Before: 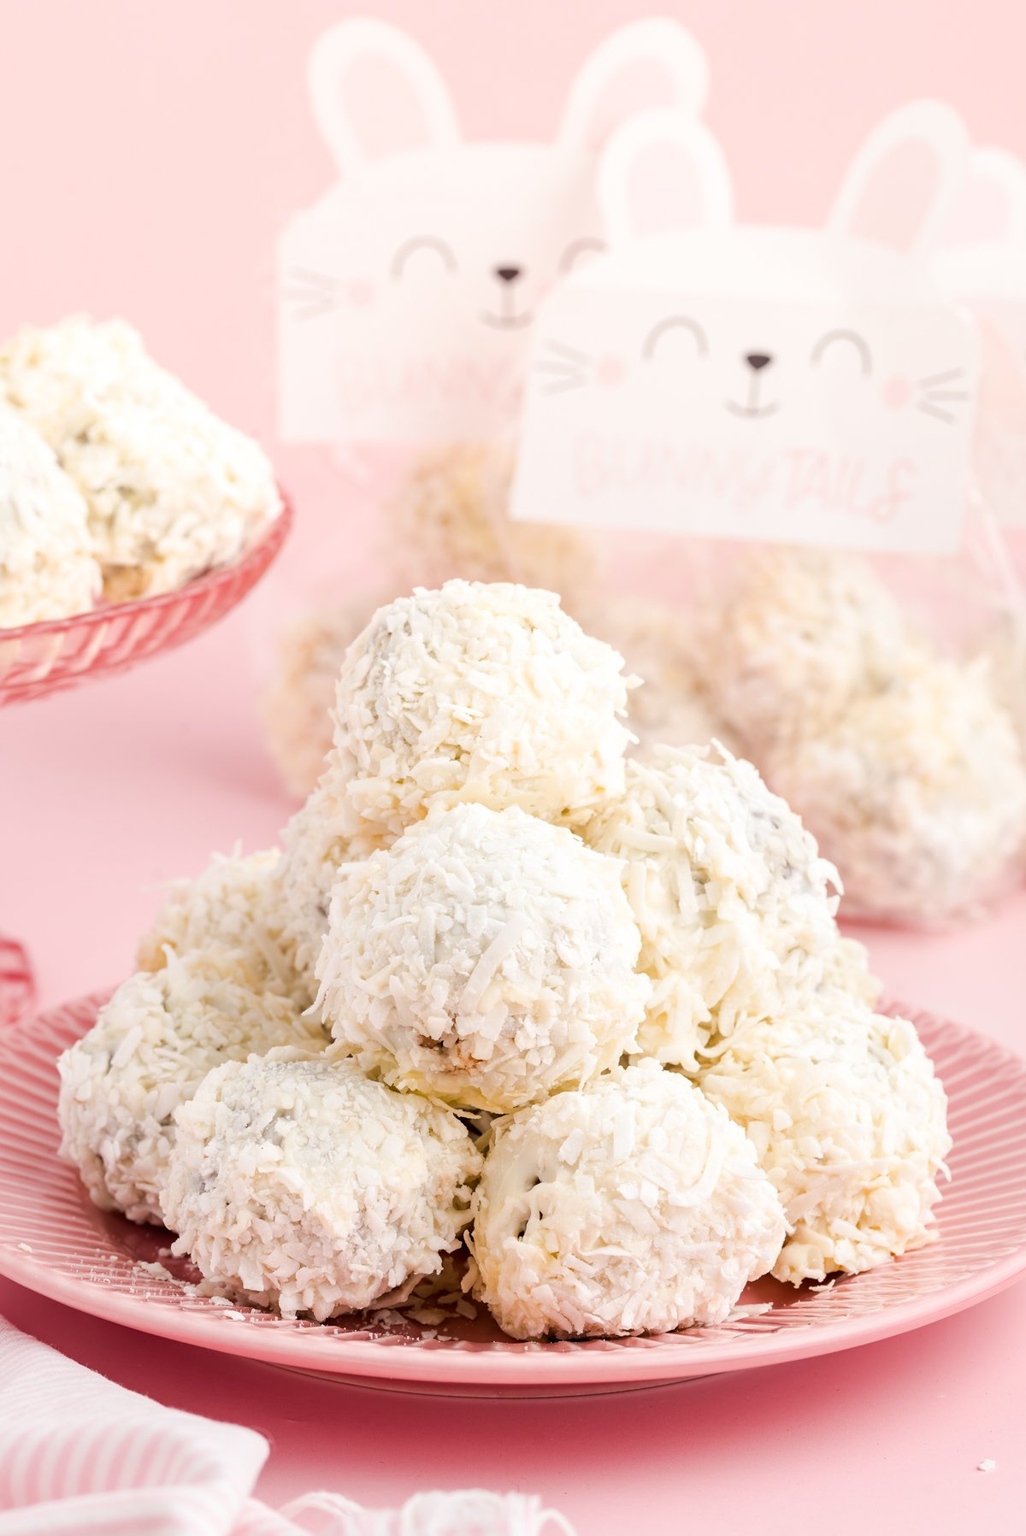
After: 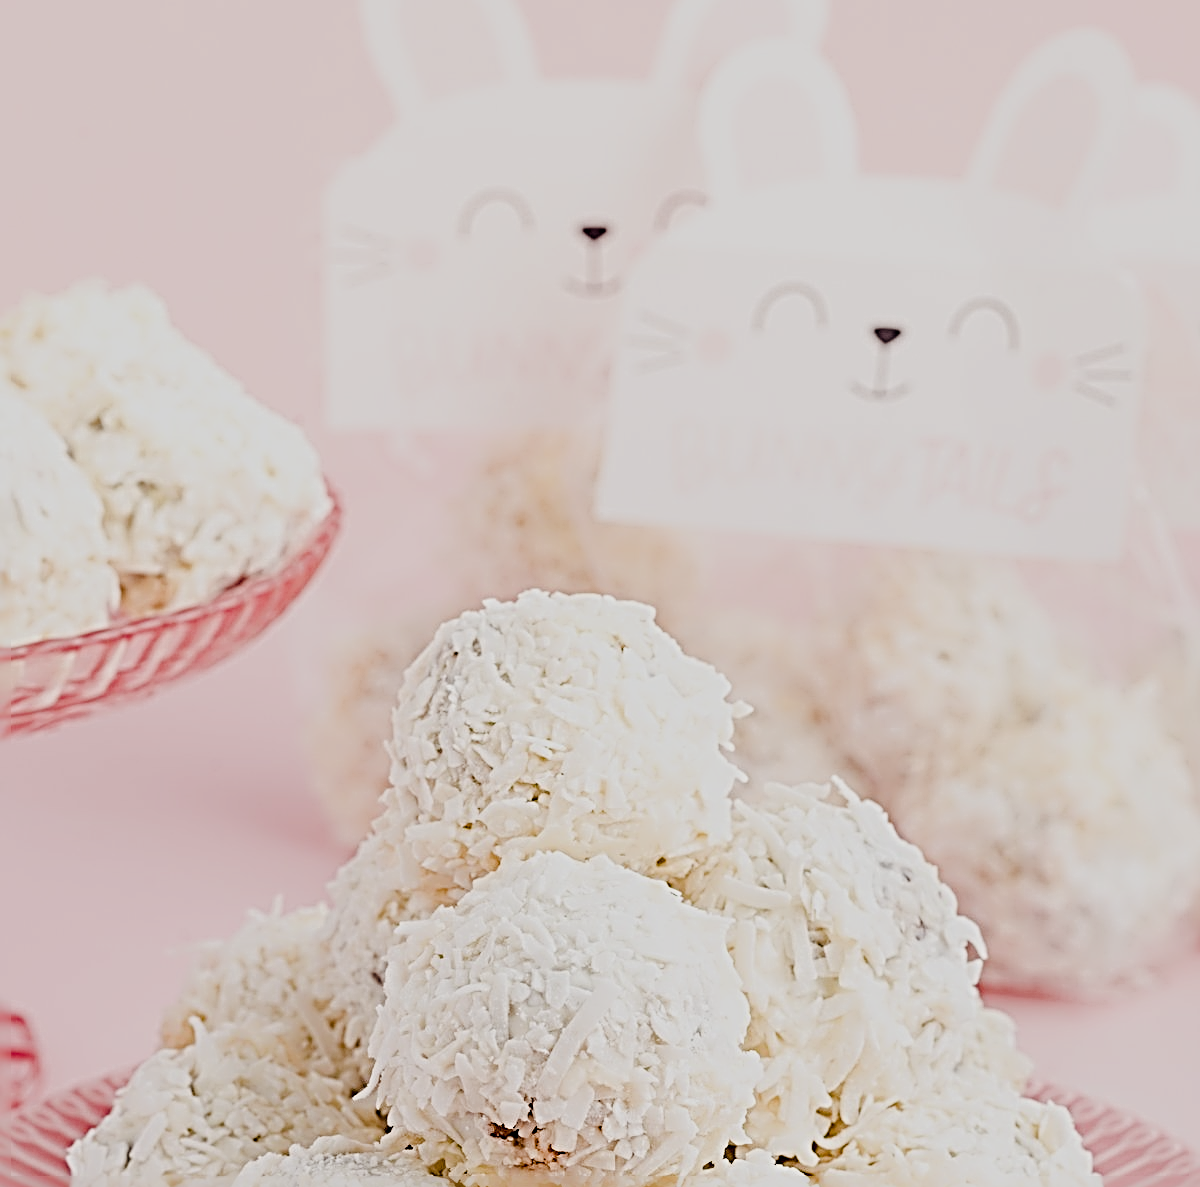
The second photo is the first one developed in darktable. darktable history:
exposure: black level correction 0.001, compensate highlight preservation false
filmic rgb: black relative exposure -7.65 EV, white relative exposure 4.56 EV, threshold 2.96 EV, hardness 3.61, enable highlight reconstruction true
crop and rotate: top 4.915%, bottom 28.997%
sharpen: radius 4.015, amount 1.986
color balance rgb: global offset › chroma 0.068%, global offset › hue 253.91°, perceptual saturation grading › global saturation 20%, perceptual saturation grading › highlights -49.616%, perceptual saturation grading › shadows 24.498%
